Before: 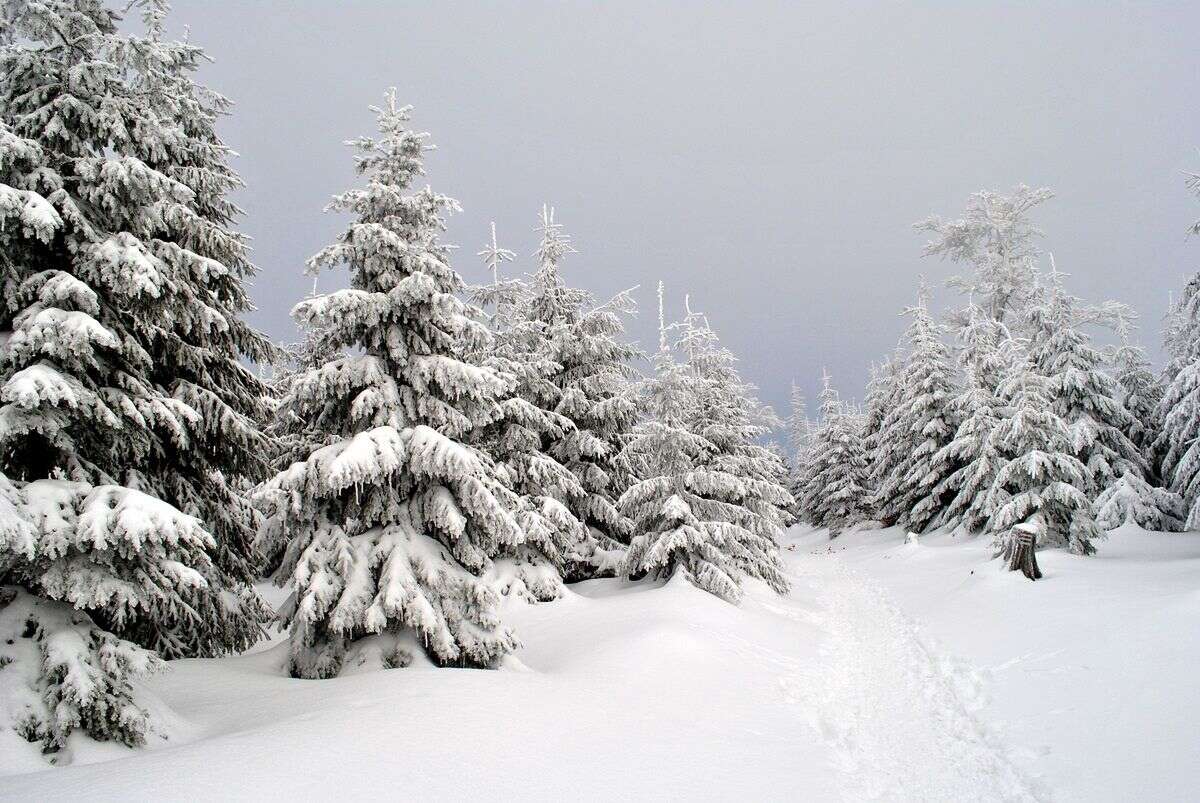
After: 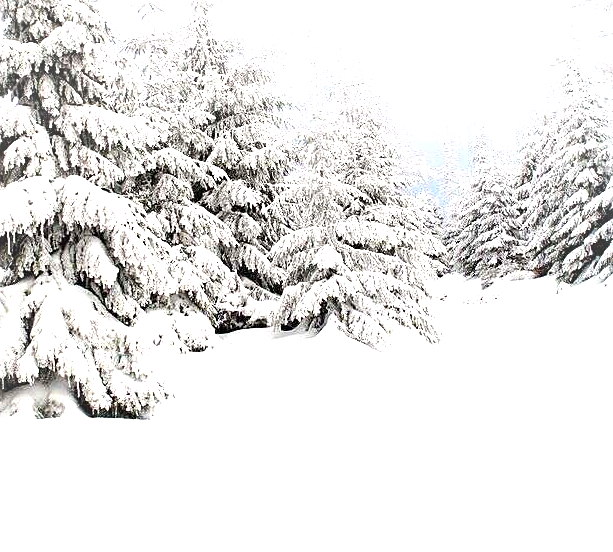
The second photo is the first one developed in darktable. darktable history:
crop and rotate: left 29.012%, top 31.253%, right 19.855%
exposure: black level correction 0, exposure 1.341 EV, compensate highlight preservation false
sharpen: radius 1.844, amount 0.402, threshold 1.208
vignetting: fall-off start 71.28%, brightness 0.057, saturation 0.001, center (-0.078, 0.069), width/height ratio 1.335
